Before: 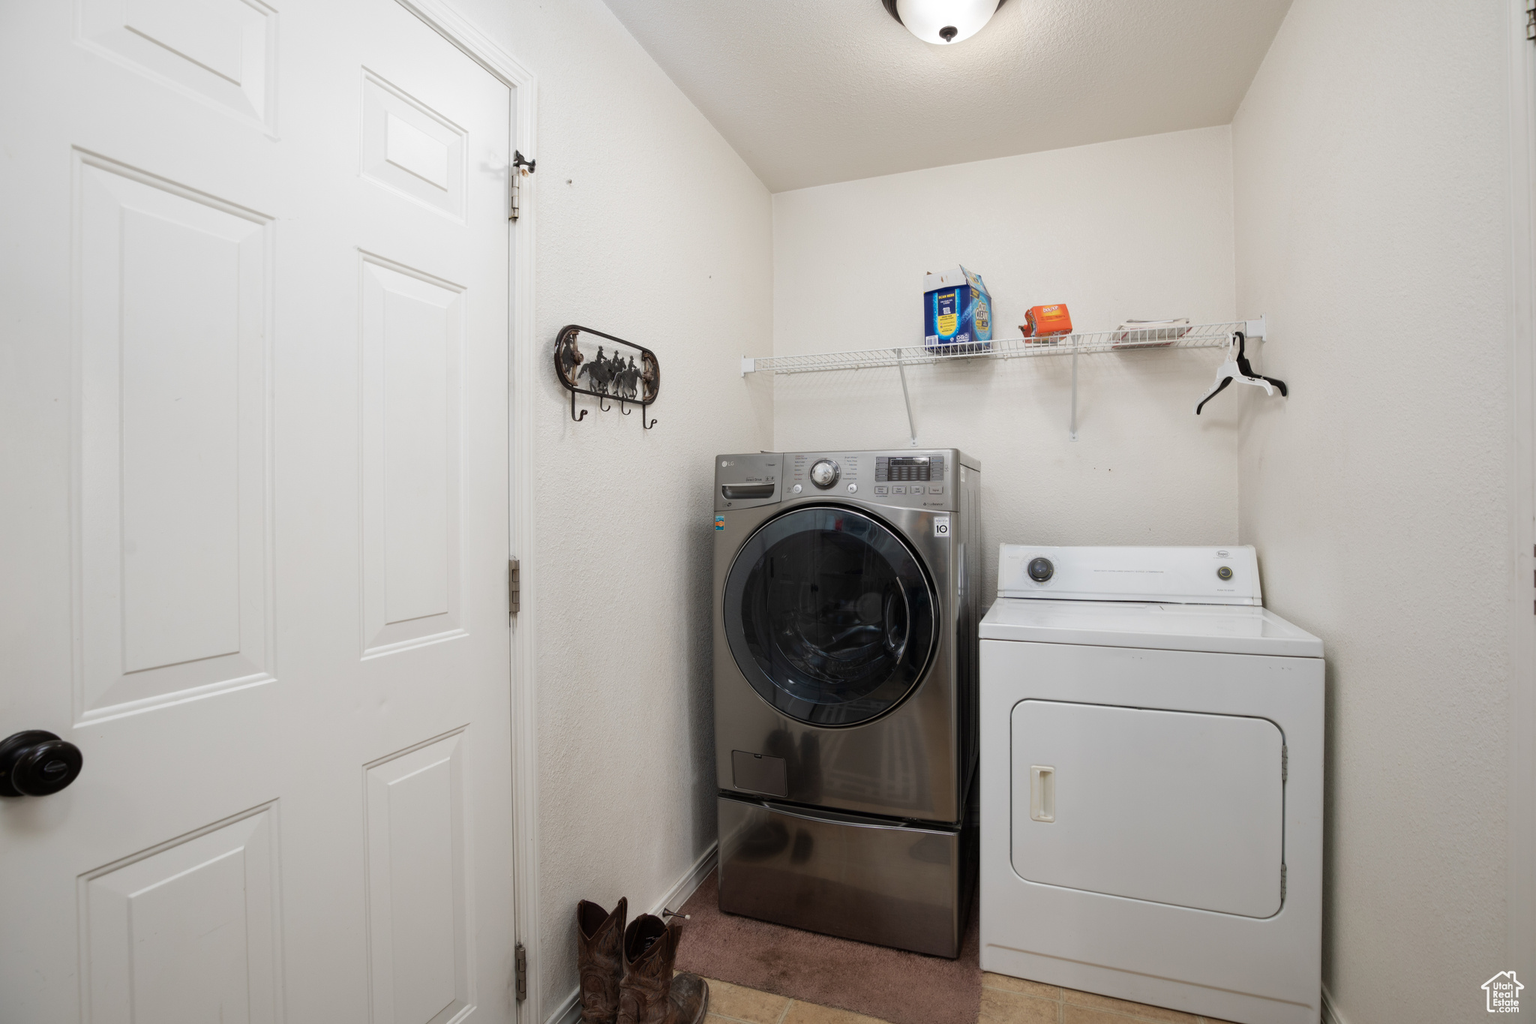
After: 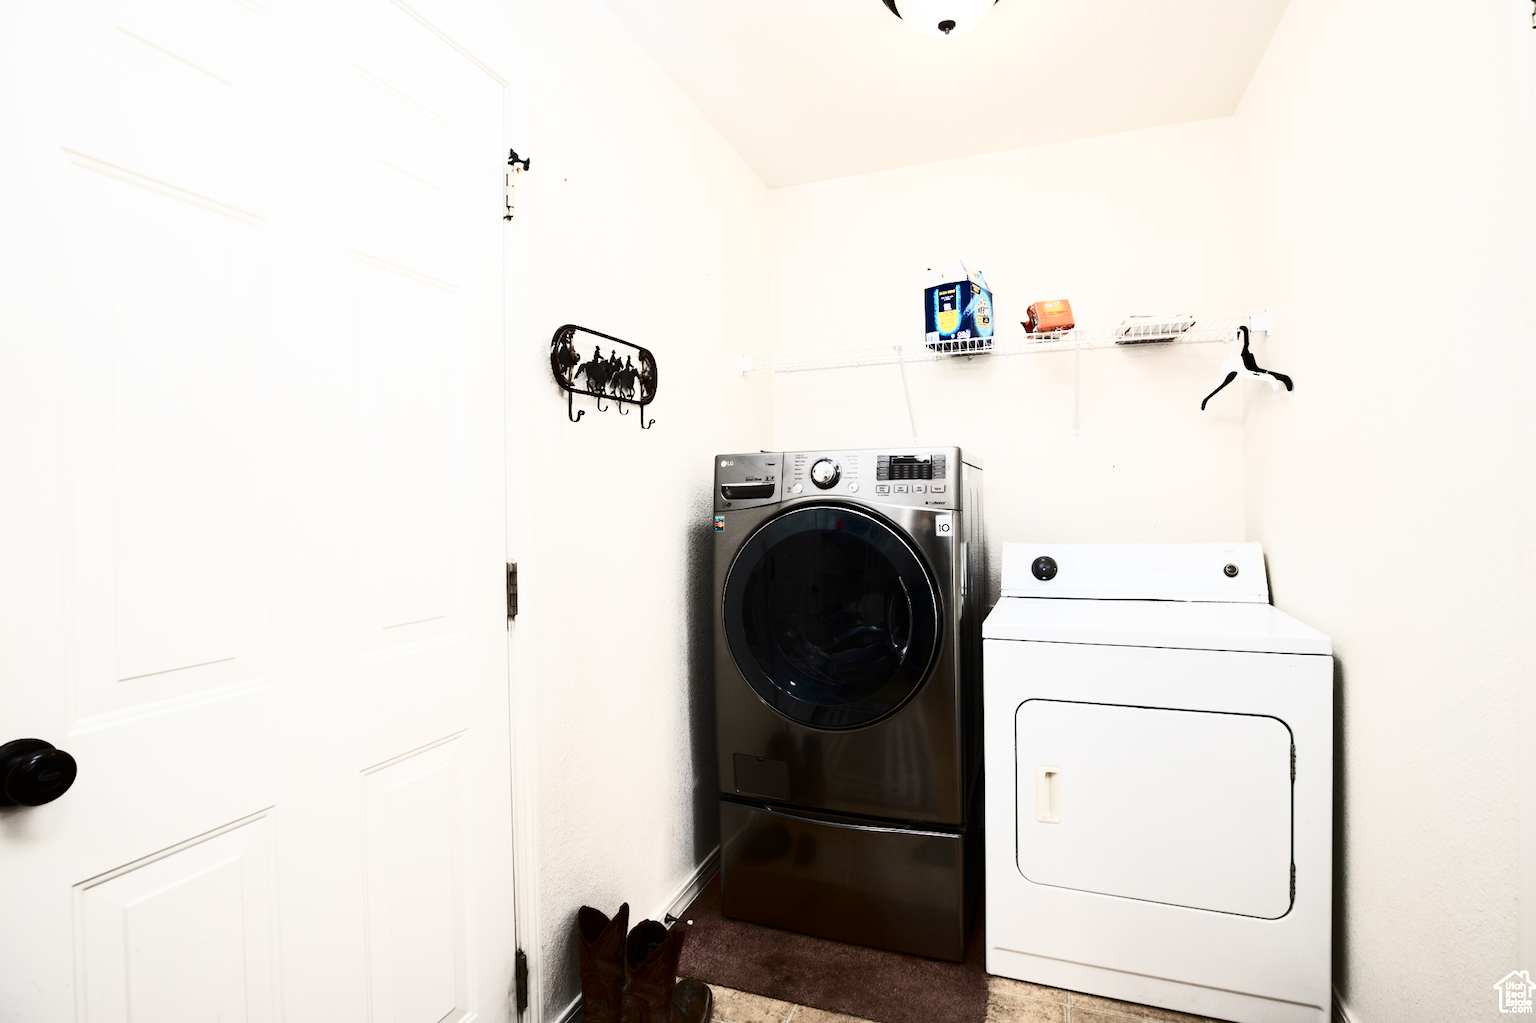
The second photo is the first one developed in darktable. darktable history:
rotate and perspective: rotation -0.45°, automatic cropping original format, crop left 0.008, crop right 0.992, crop top 0.012, crop bottom 0.988
contrast brightness saturation: contrast 0.93, brightness 0.2
